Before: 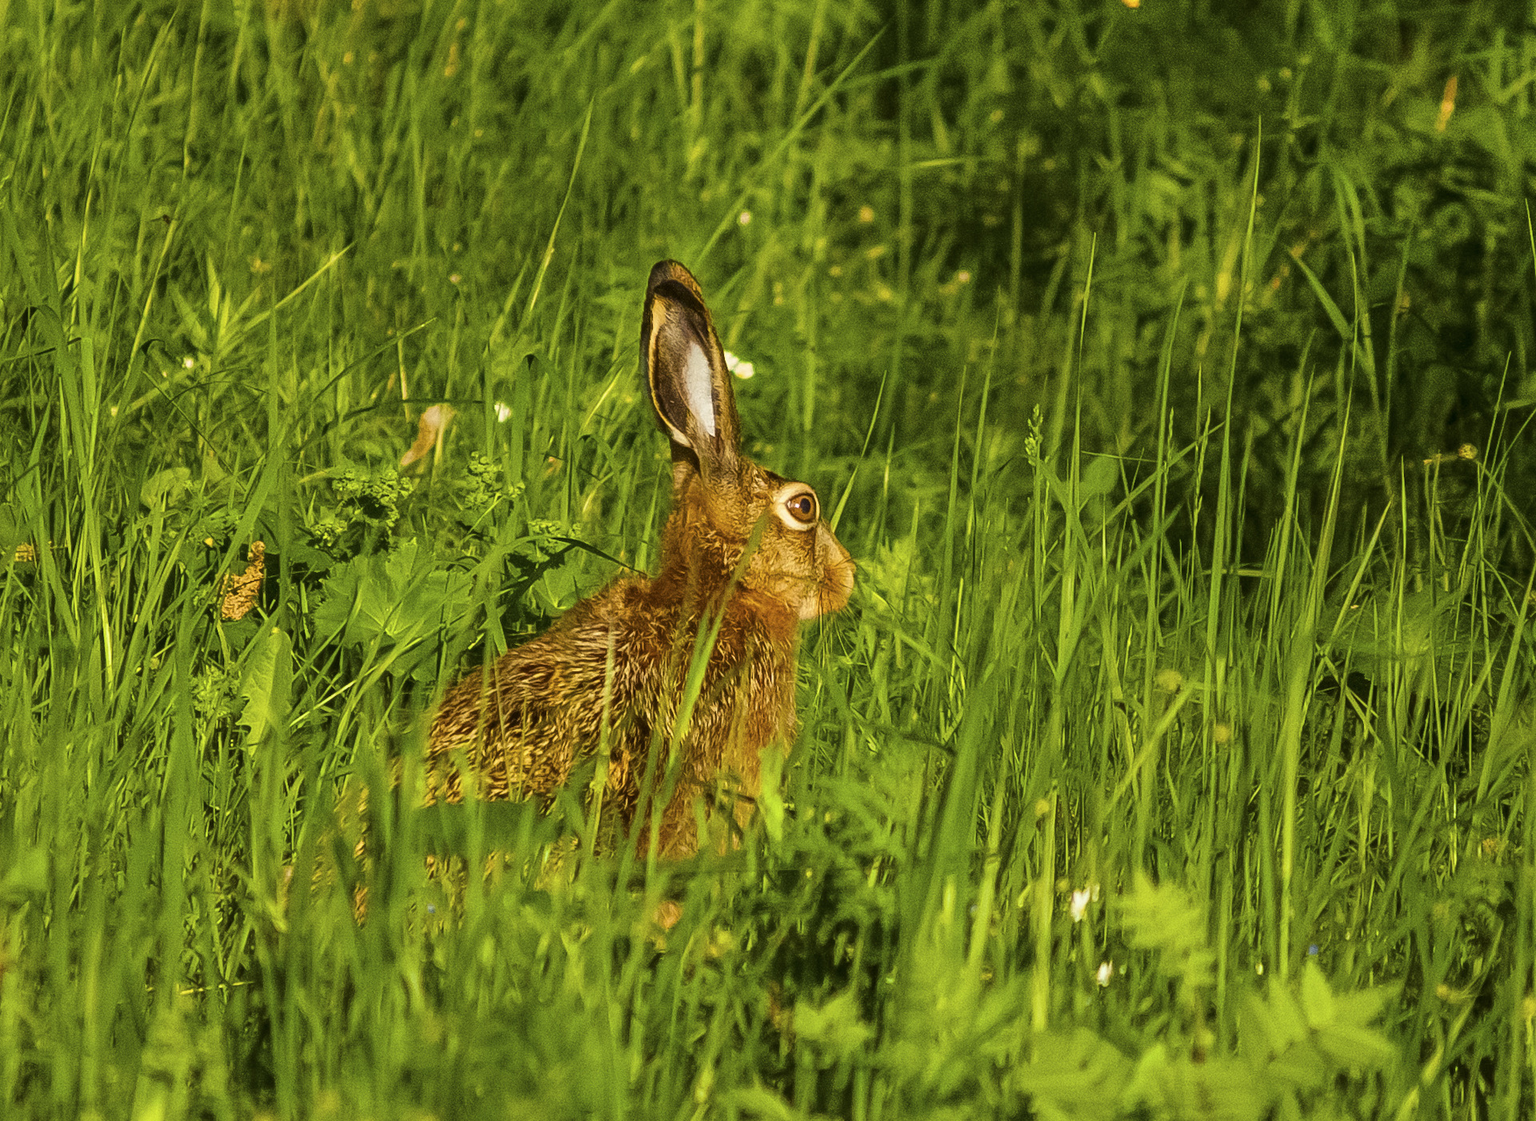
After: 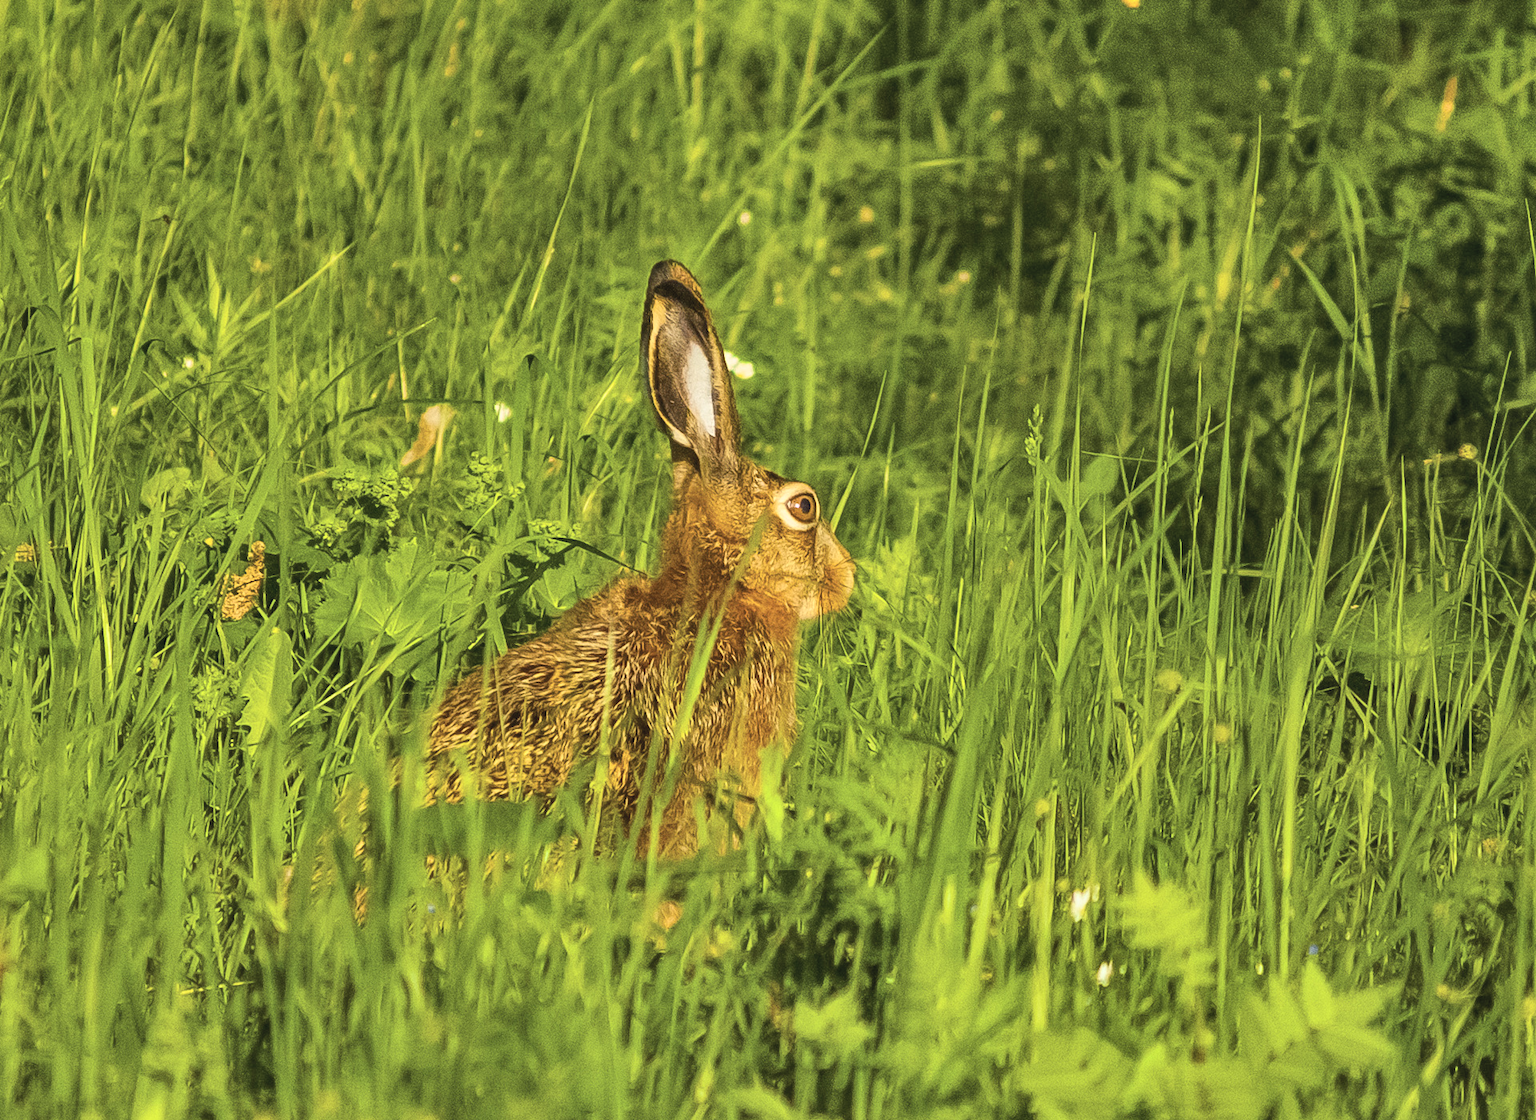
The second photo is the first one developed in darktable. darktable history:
shadows and highlights: white point adjustment 0.069, soften with gaussian
contrast brightness saturation: contrast 0.14, brightness 0.215
